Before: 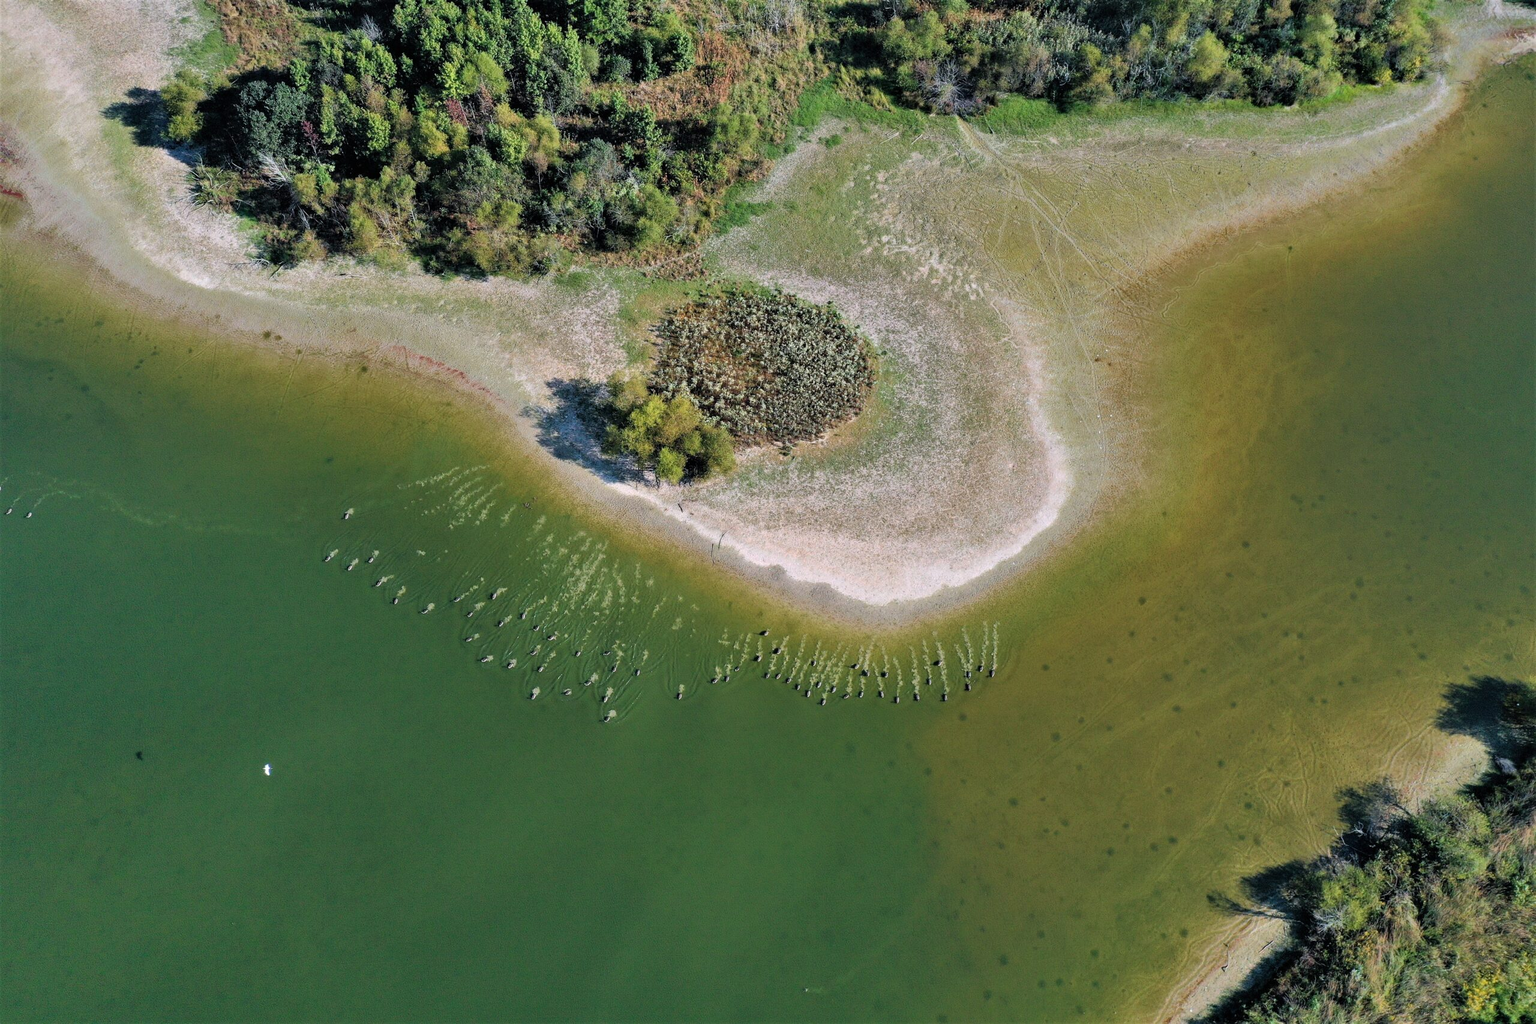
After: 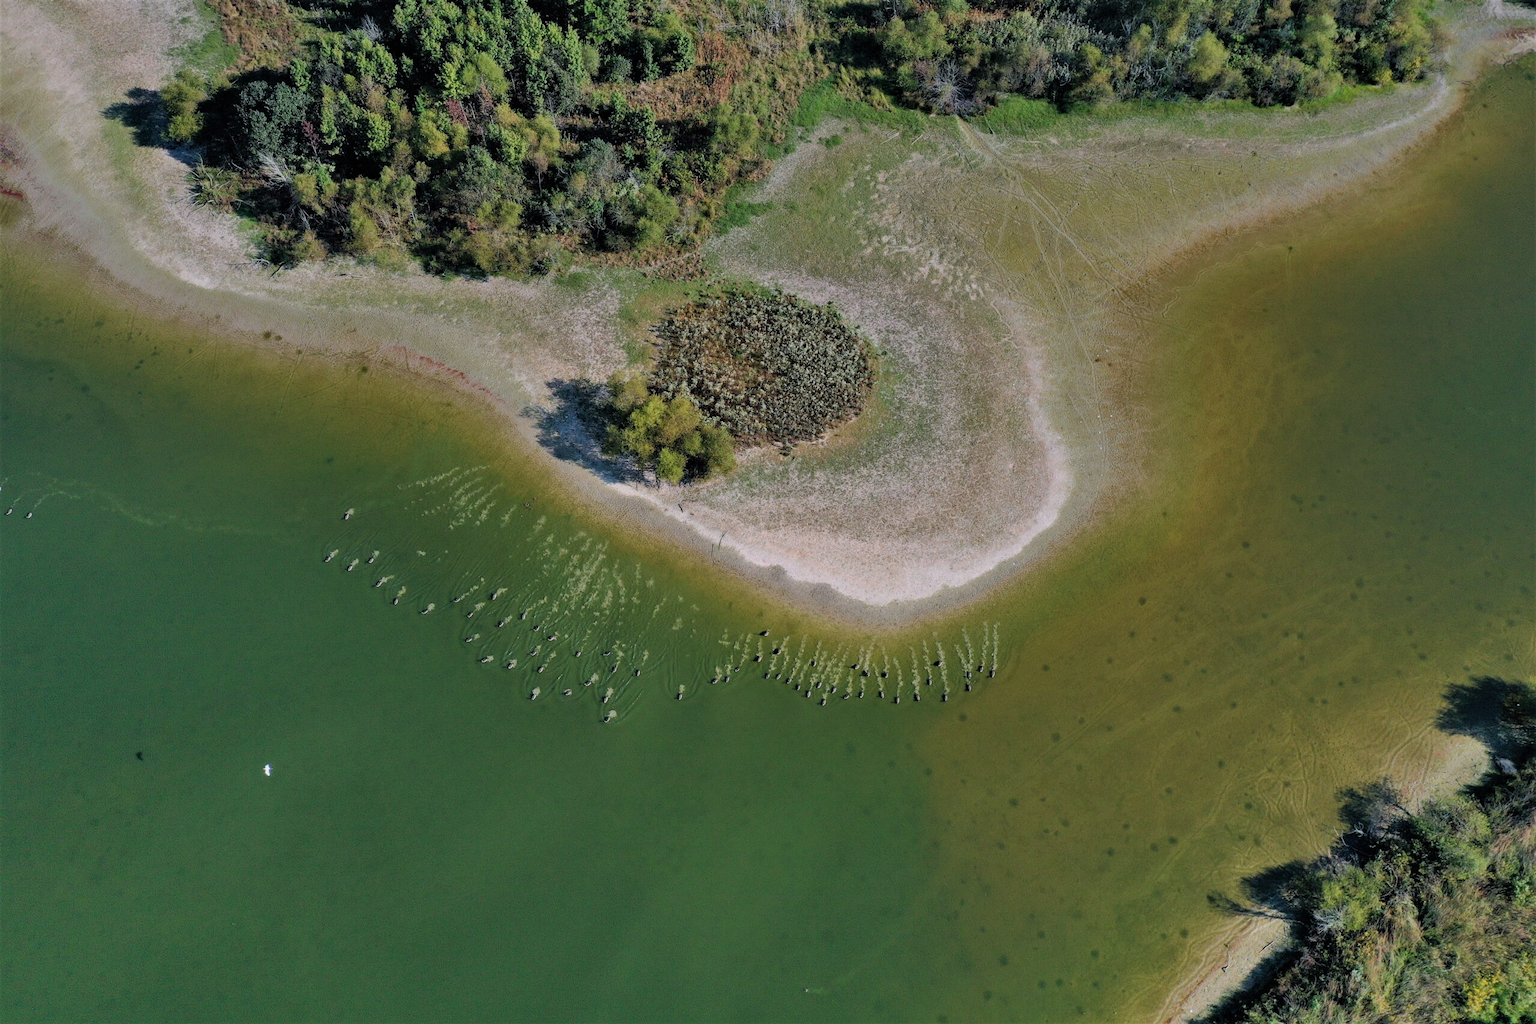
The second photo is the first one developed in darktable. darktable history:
graduated density: rotation 5.63°, offset 76.9
shadows and highlights: shadows 30.86, highlights 0, soften with gaussian
